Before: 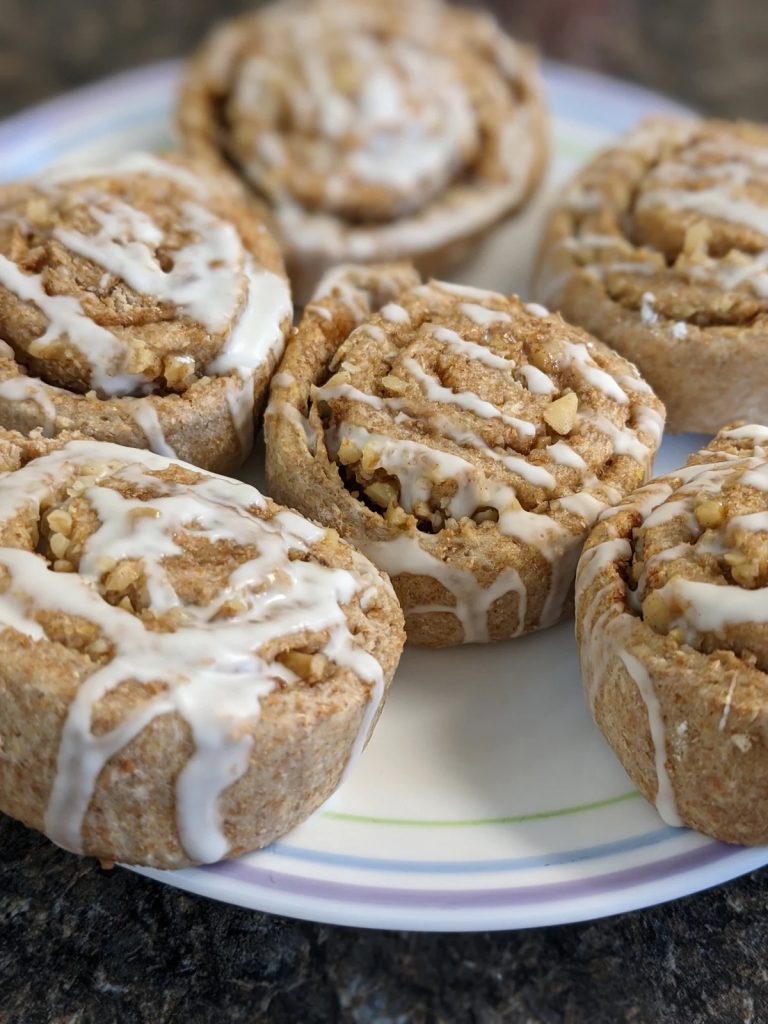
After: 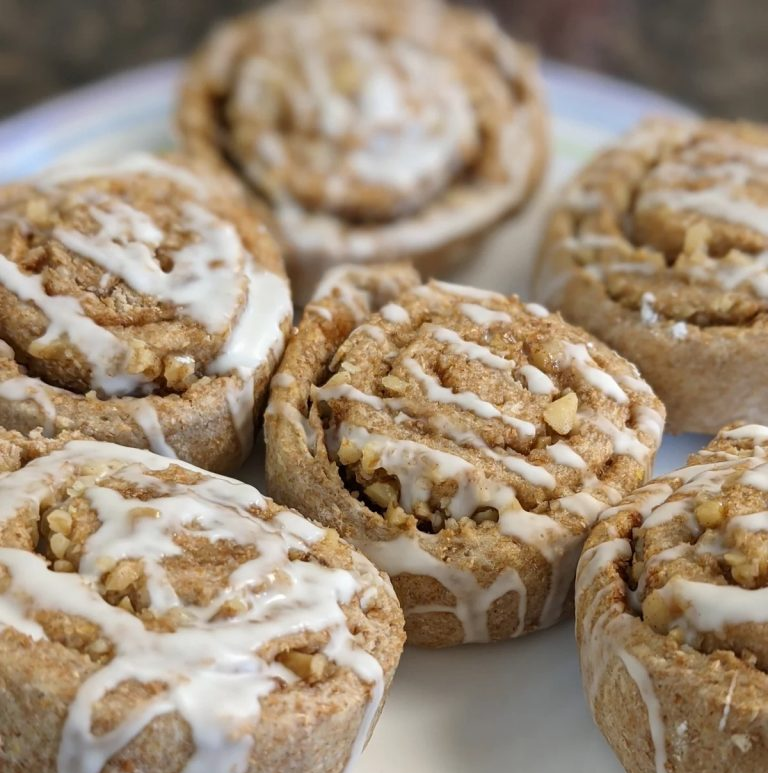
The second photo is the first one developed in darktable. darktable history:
crop: bottom 24.451%
